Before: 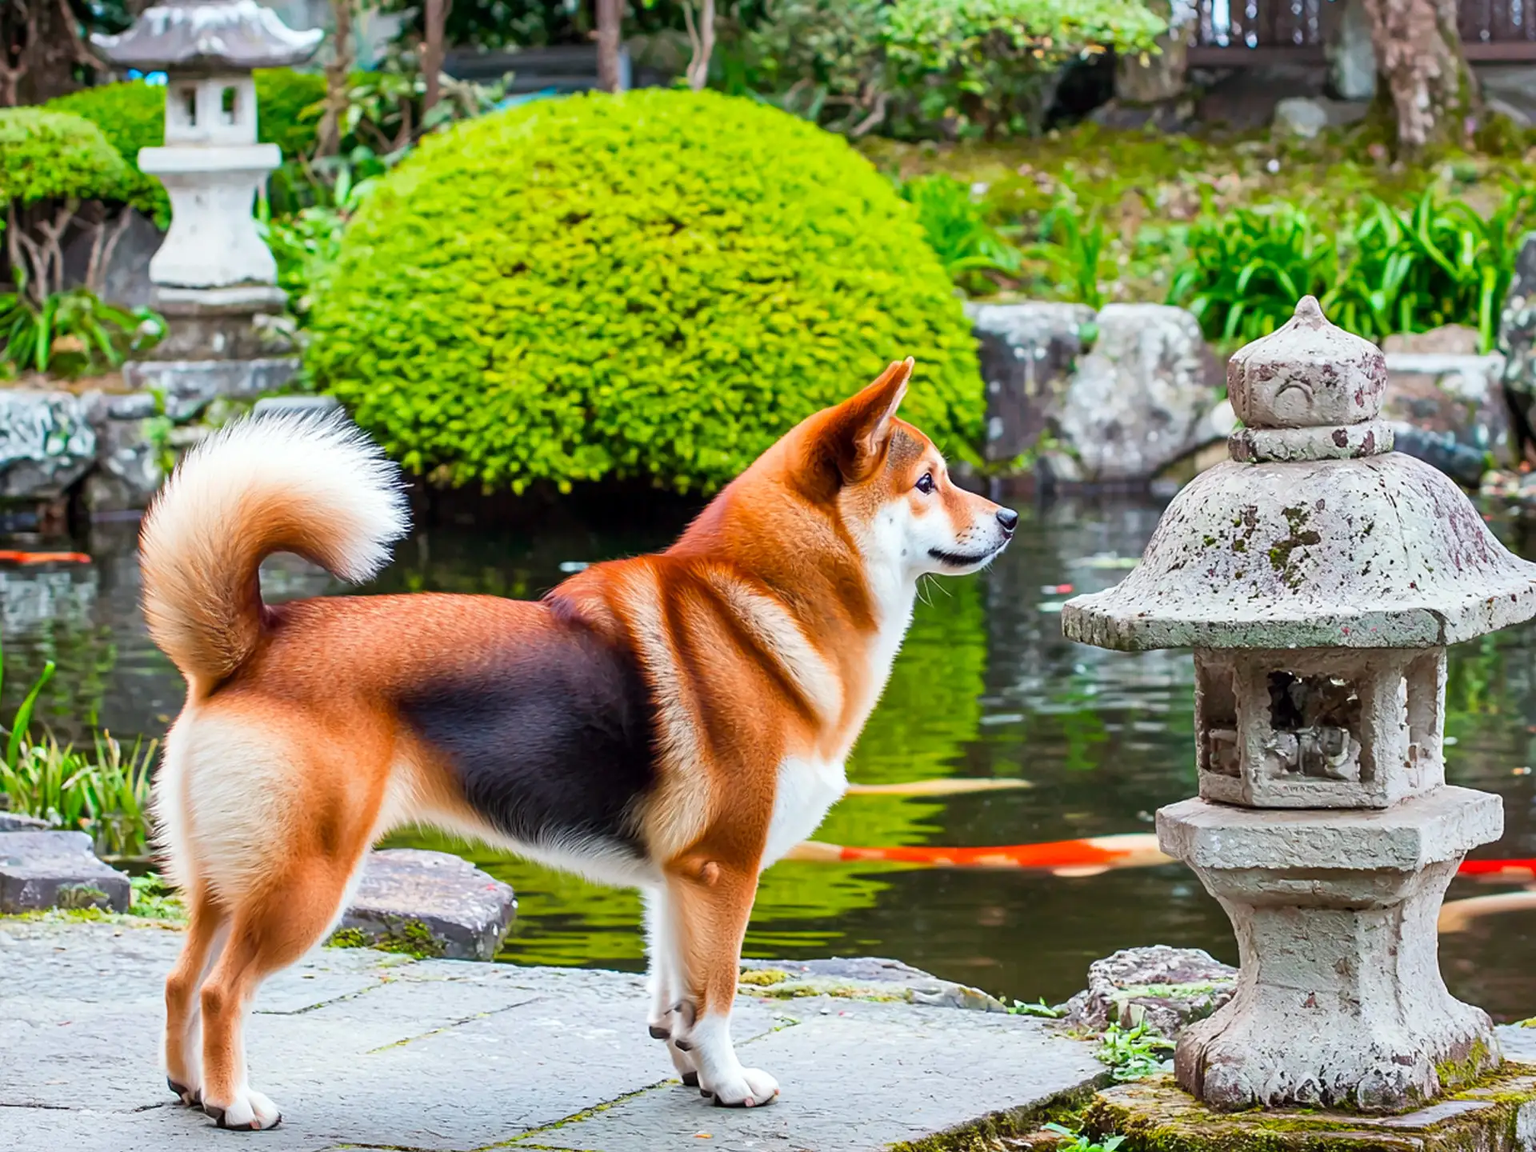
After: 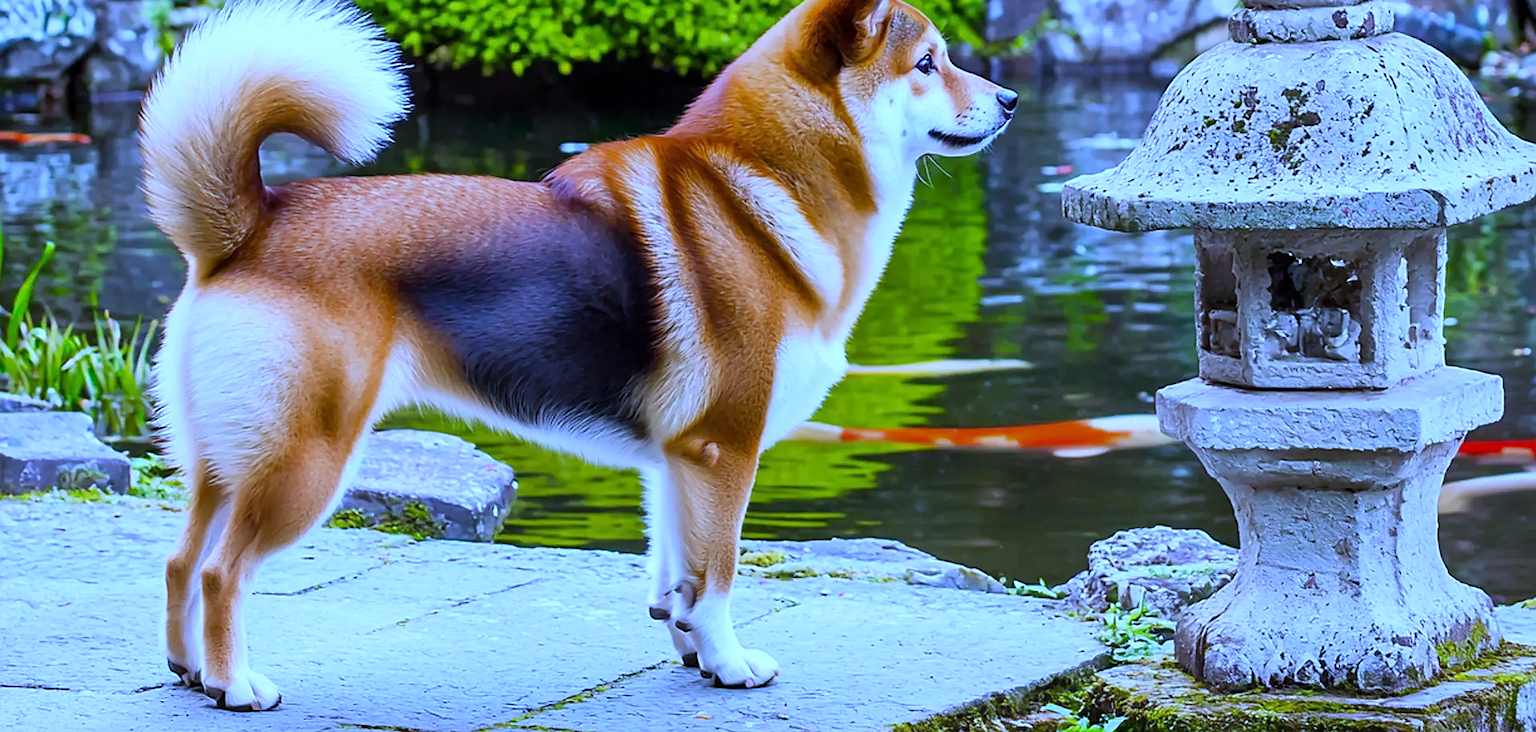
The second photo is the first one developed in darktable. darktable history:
white balance: red 0.766, blue 1.537
sharpen: radius 1.559, amount 0.373, threshold 1.271
crop and rotate: top 36.435%
